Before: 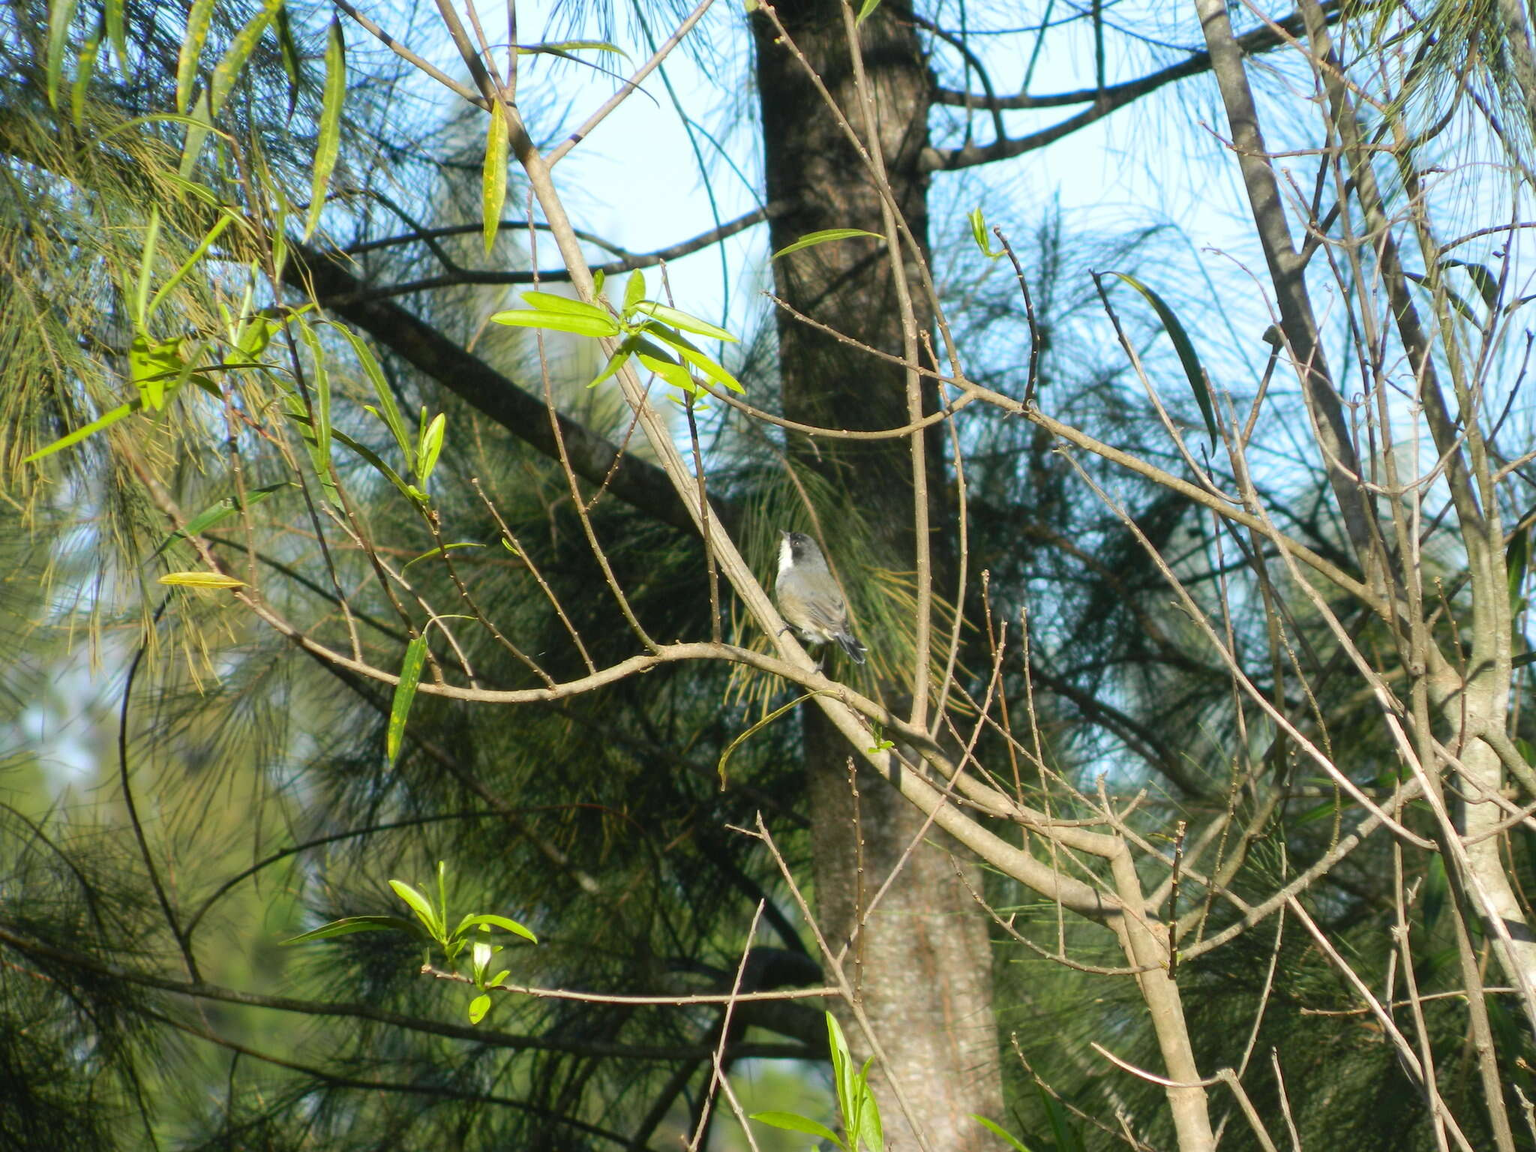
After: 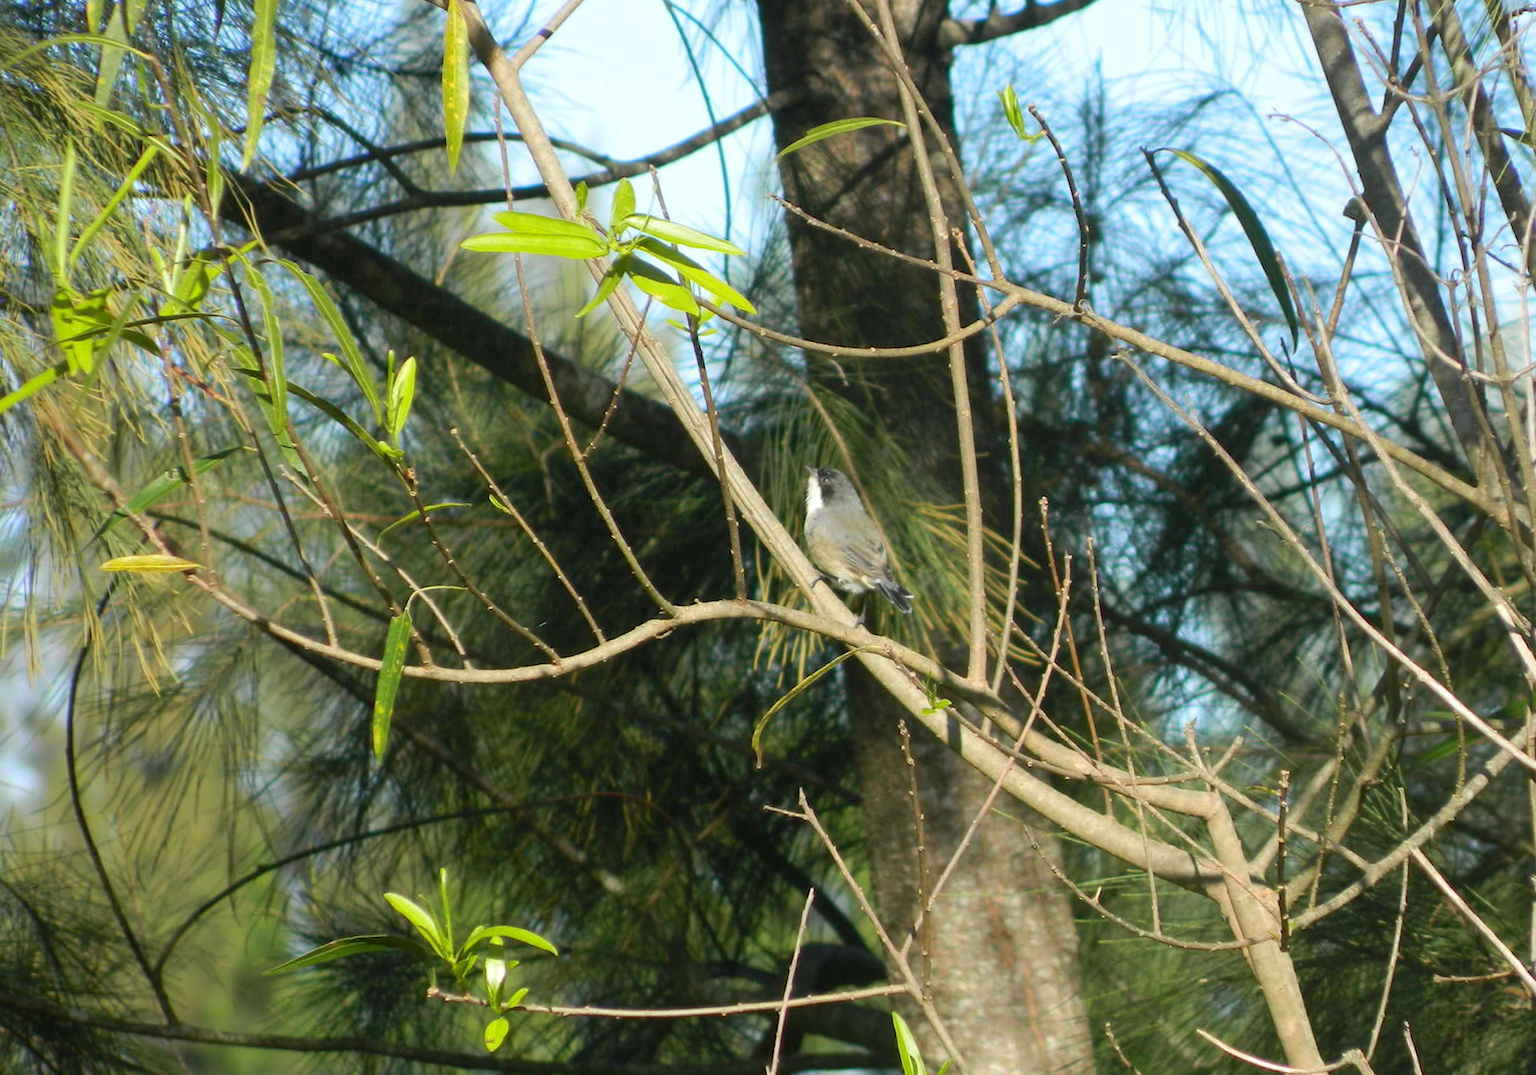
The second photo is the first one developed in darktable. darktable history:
crop: left 3.305%, top 6.436%, right 6.389%, bottom 3.258%
rotate and perspective: rotation -3.52°, crop left 0.036, crop right 0.964, crop top 0.081, crop bottom 0.919
